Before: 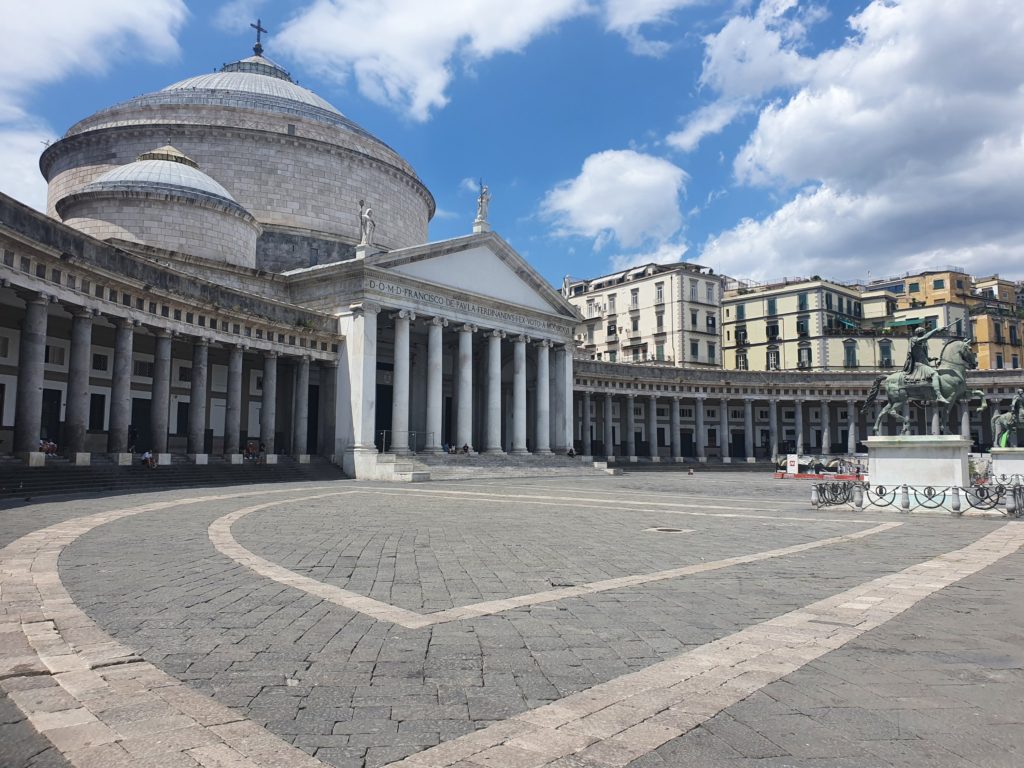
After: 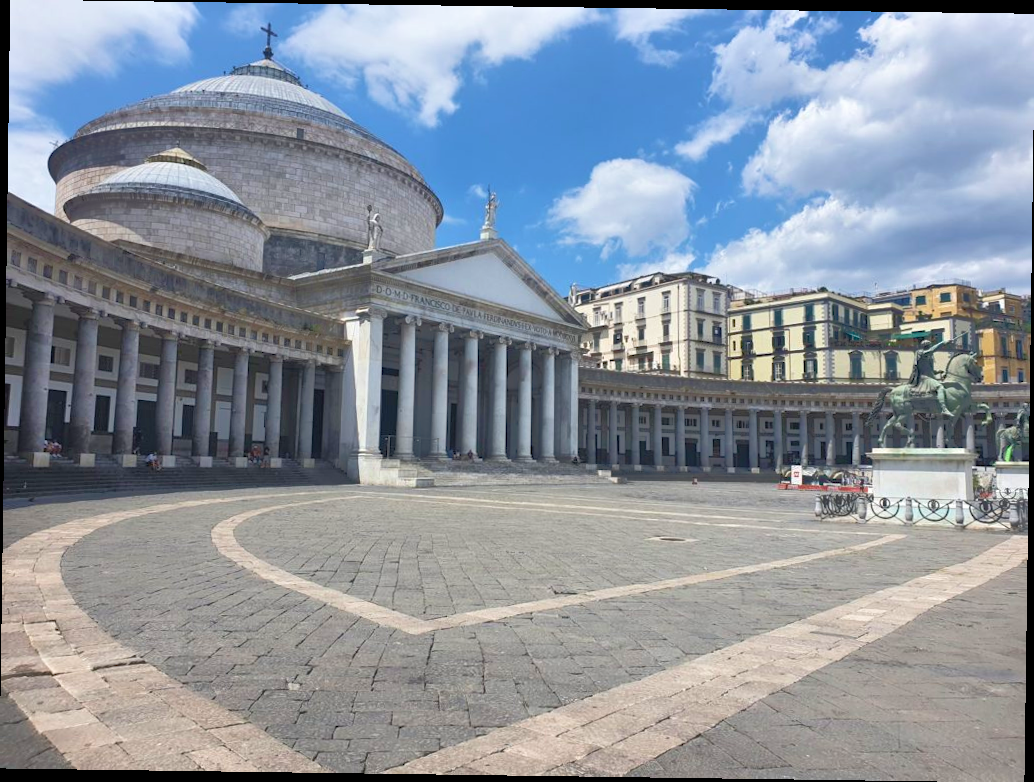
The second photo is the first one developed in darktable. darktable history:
tone equalizer: -8 EV -0.528 EV, -7 EV -0.319 EV, -6 EV -0.083 EV, -5 EV 0.413 EV, -4 EV 0.985 EV, -3 EV 0.791 EV, -2 EV -0.01 EV, -1 EV 0.14 EV, +0 EV -0.012 EV, smoothing 1
velvia: strength 30%
rgb curve: curves: ch0 [(0, 0) (0.093, 0.159) (0.241, 0.265) (0.414, 0.42) (1, 1)], compensate middle gray true, preserve colors basic power
rotate and perspective: rotation 0.8°, automatic cropping off
